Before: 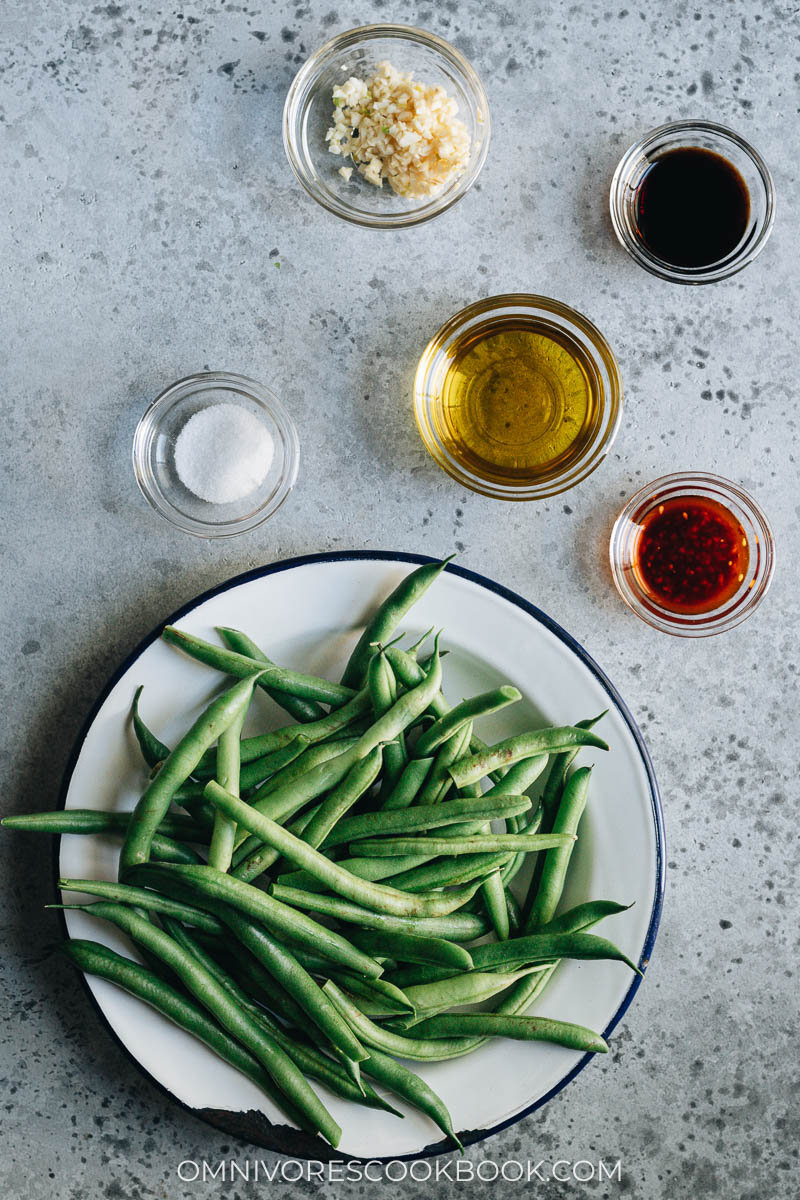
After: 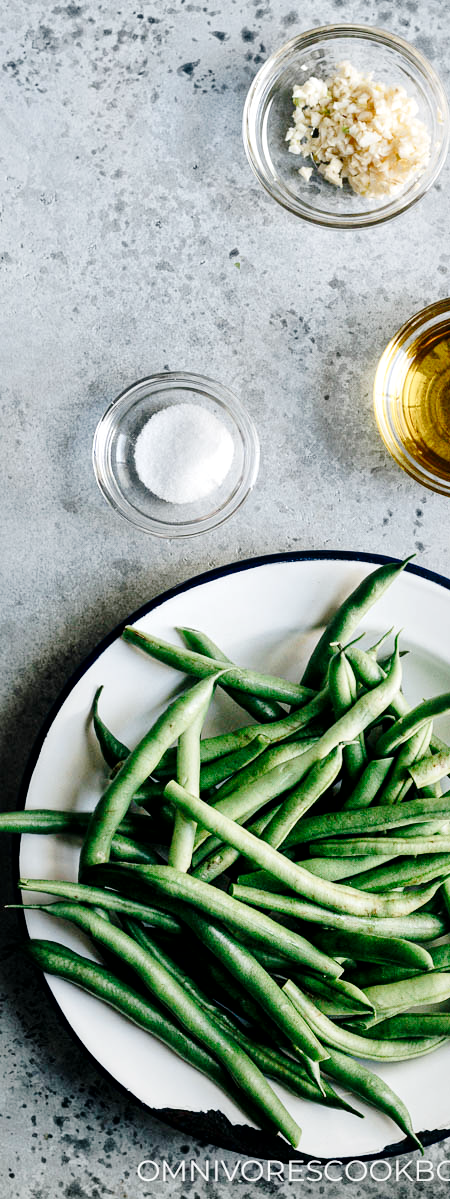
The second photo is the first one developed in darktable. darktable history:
crop: left 5.114%, right 38.589%
tone curve: curves: ch0 [(0, 0) (0.003, 0.002) (0.011, 0.007) (0.025, 0.014) (0.044, 0.023) (0.069, 0.033) (0.1, 0.052) (0.136, 0.081) (0.177, 0.134) (0.224, 0.205) (0.277, 0.296) (0.335, 0.401) (0.399, 0.501) (0.468, 0.589) (0.543, 0.658) (0.623, 0.738) (0.709, 0.804) (0.801, 0.871) (0.898, 0.93) (1, 1)], preserve colors none
contrast brightness saturation: saturation -0.17
local contrast: mode bilateral grid, contrast 50, coarseness 50, detail 150%, midtone range 0.2
